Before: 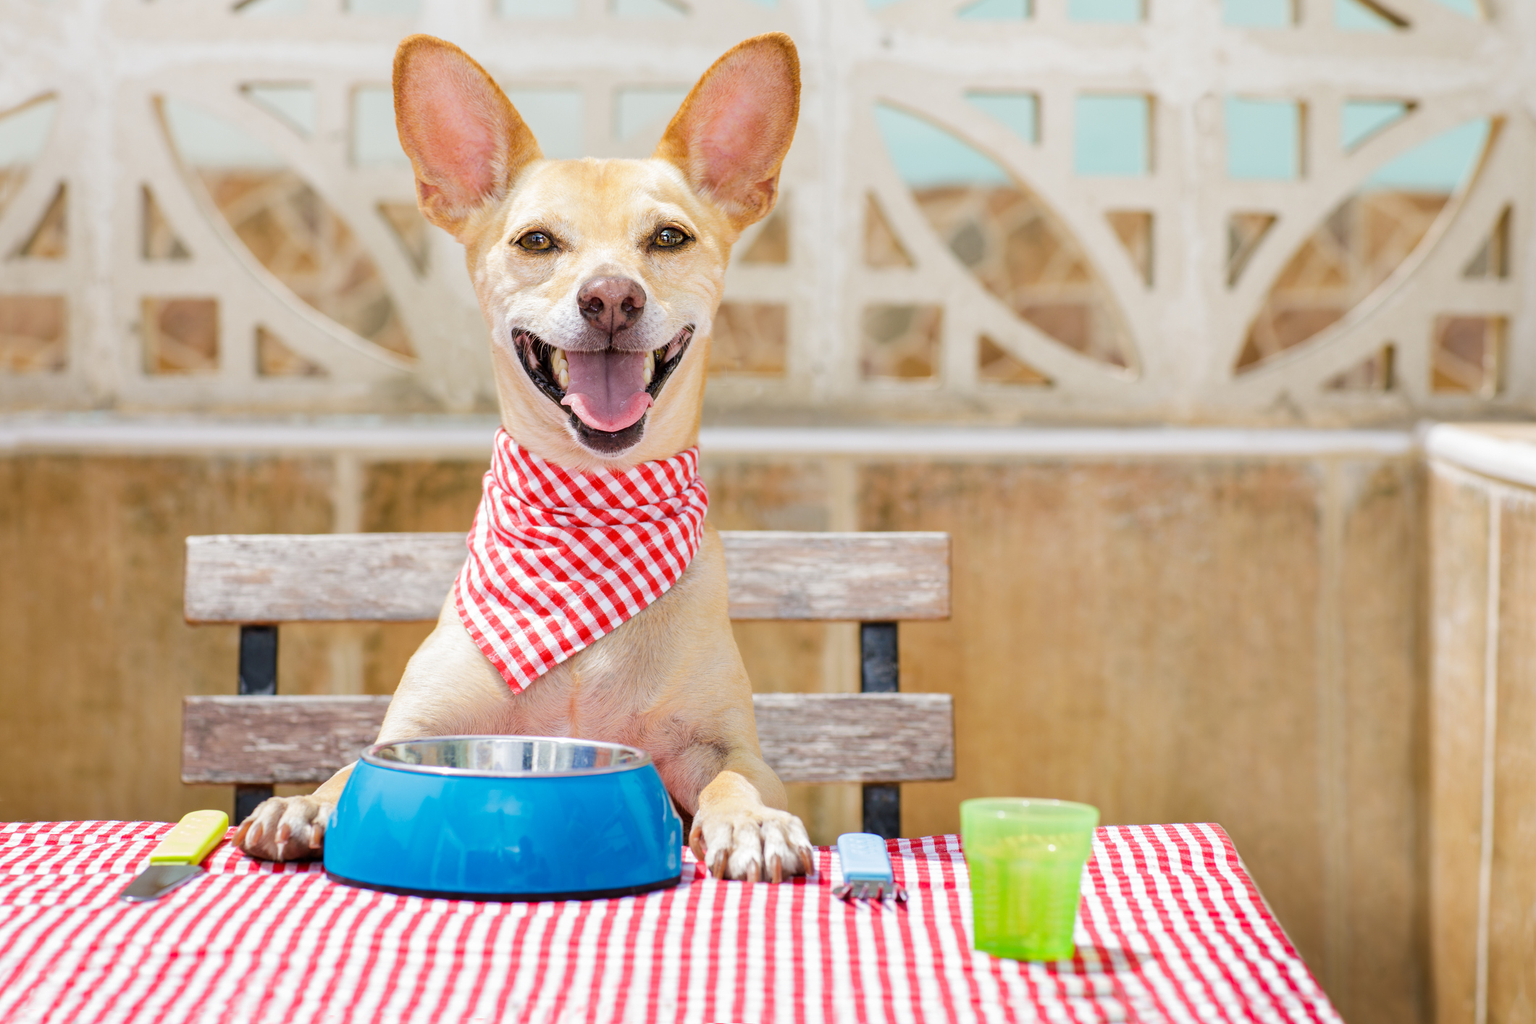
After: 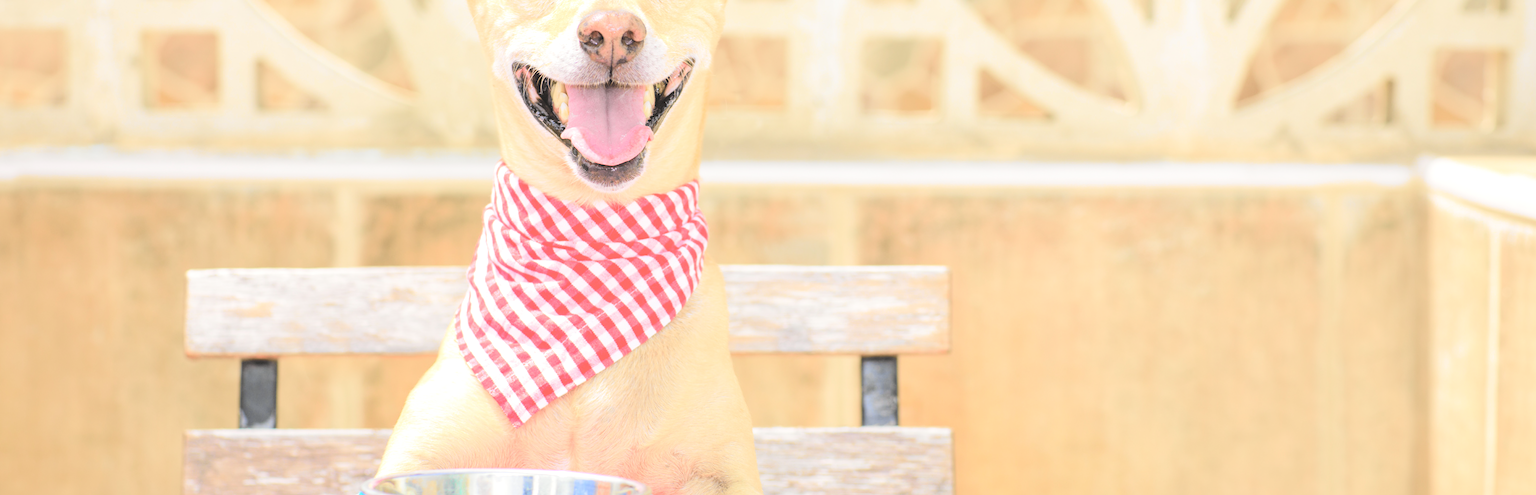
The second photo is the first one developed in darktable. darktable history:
exposure: black level correction -0.005, exposure 0.622 EV, compensate highlight preservation false
tone curve: curves: ch0 [(0.014, 0) (0.13, 0.09) (0.227, 0.211) (0.346, 0.388) (0.499, 0.598) (0.662, 0.76) (0.795, 0.846) (1, 0.969)]; ch1 [(0, 0) (0.366, 0.367) (0.447, 0.417) (0.473, 0.484) (0.504, 0.502) (0.525, 0.518) (0.564, 0.548) (0.639, 0.643) (1, 1)]; ch2 [(0, 0) (0.333, 0.346) (0.375, 0.375) (0.424, 0.43) (0.476, 0.498) (0.496, 0.505) (0.517, 0.515) (0.542, 0.564) (0.583, 0.6) (0.64, 0.622) (0.723, 0.676) (1, 1)], color space Lab, independent channels, preserve colors none
contrast brightness saturation: brightness 0.28
crop and rotate: top 26.056%, bottom 25.543%
